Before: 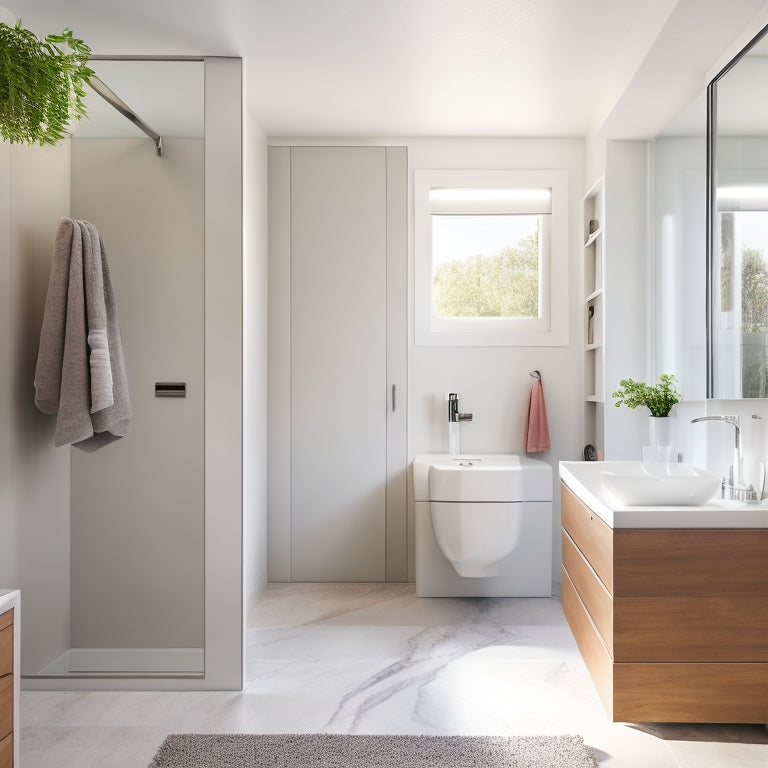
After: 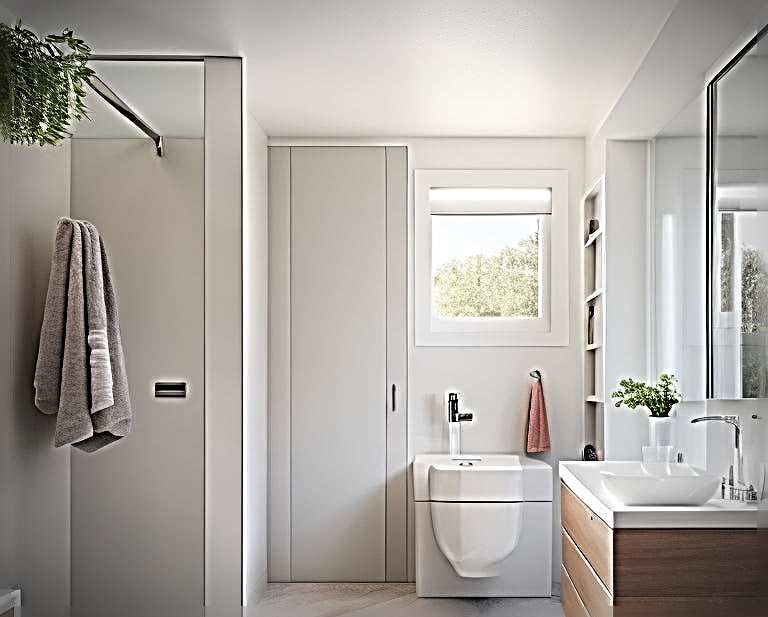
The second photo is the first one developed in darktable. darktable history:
vignetting: fall-off start 75%, brightness -0.692, width/height ratio 1.084
sharpen: radius 4.001, amount 2
crop: bottom 19.644%
